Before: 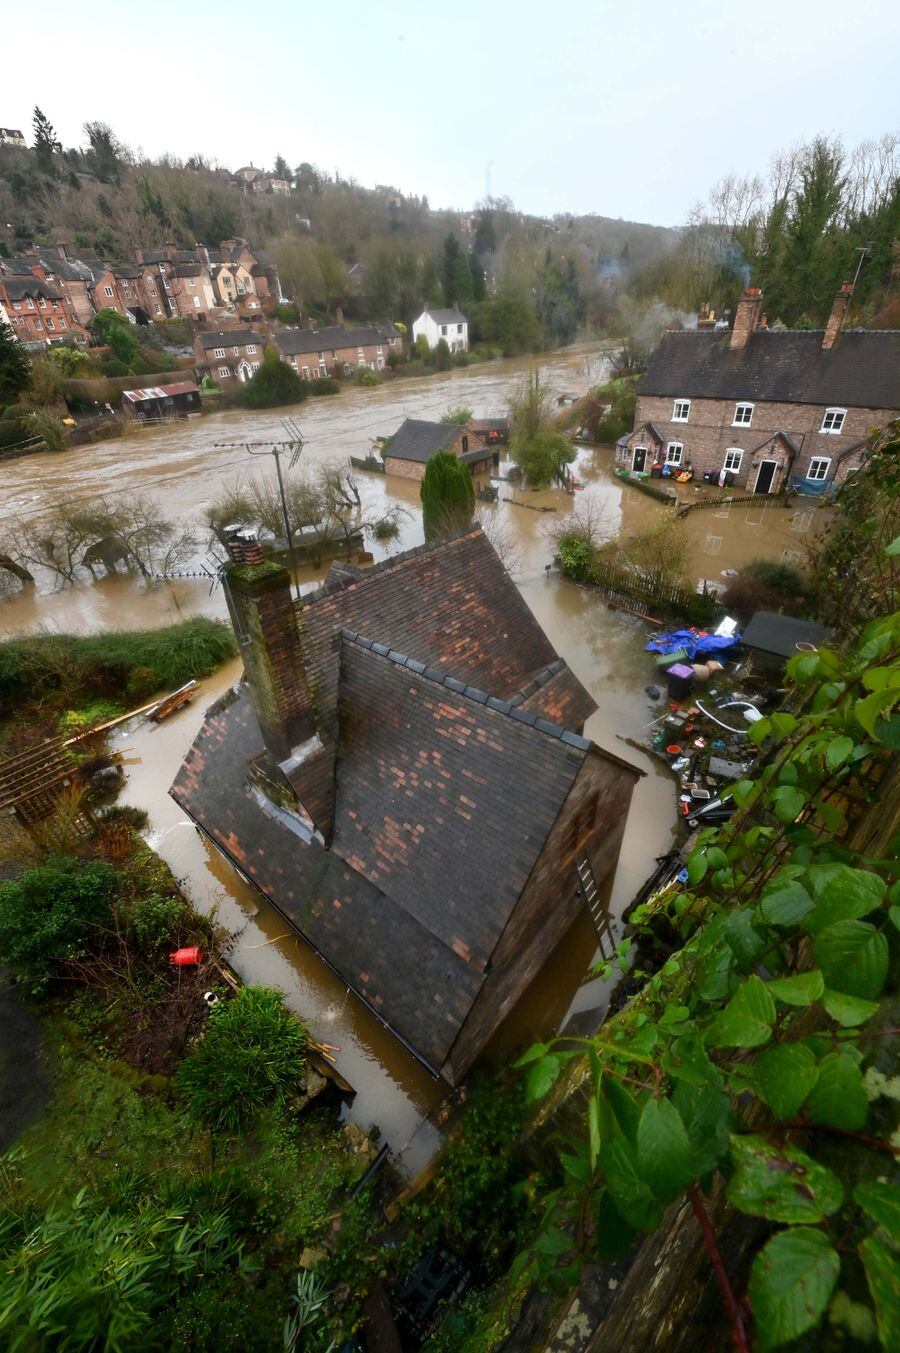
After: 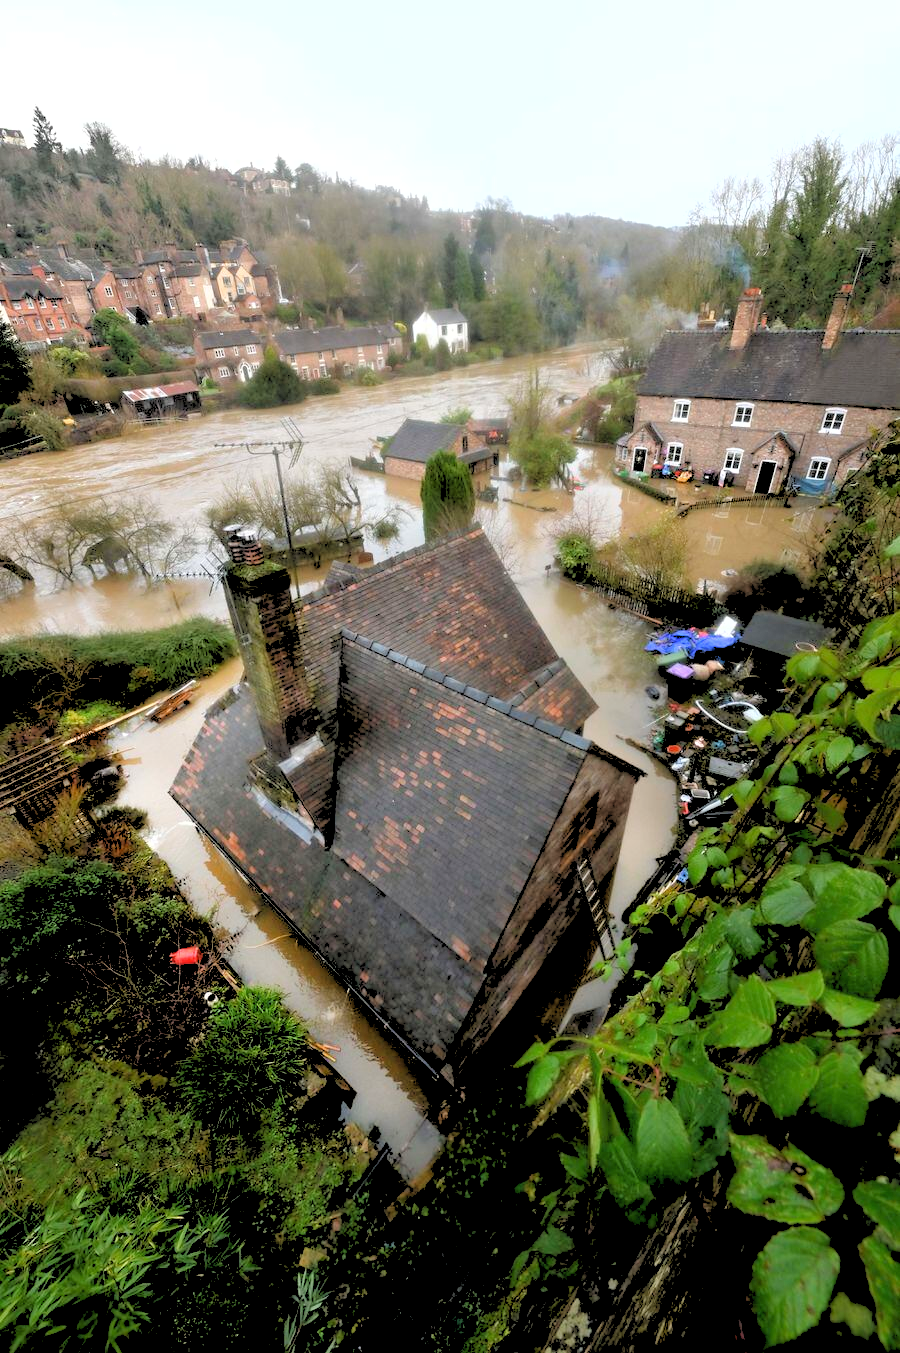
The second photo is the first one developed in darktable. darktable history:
shadows and highlights: radius 125.46, shadows 21.19, highlights -21.19, low approximation 0.01
rgb levels: levels [[0.027, 0.429, 0.996], [0, 0.5, 1], [0, 0.5, 1]]
exposure: exposure 0.29 EV, compensate highlight preservation false
